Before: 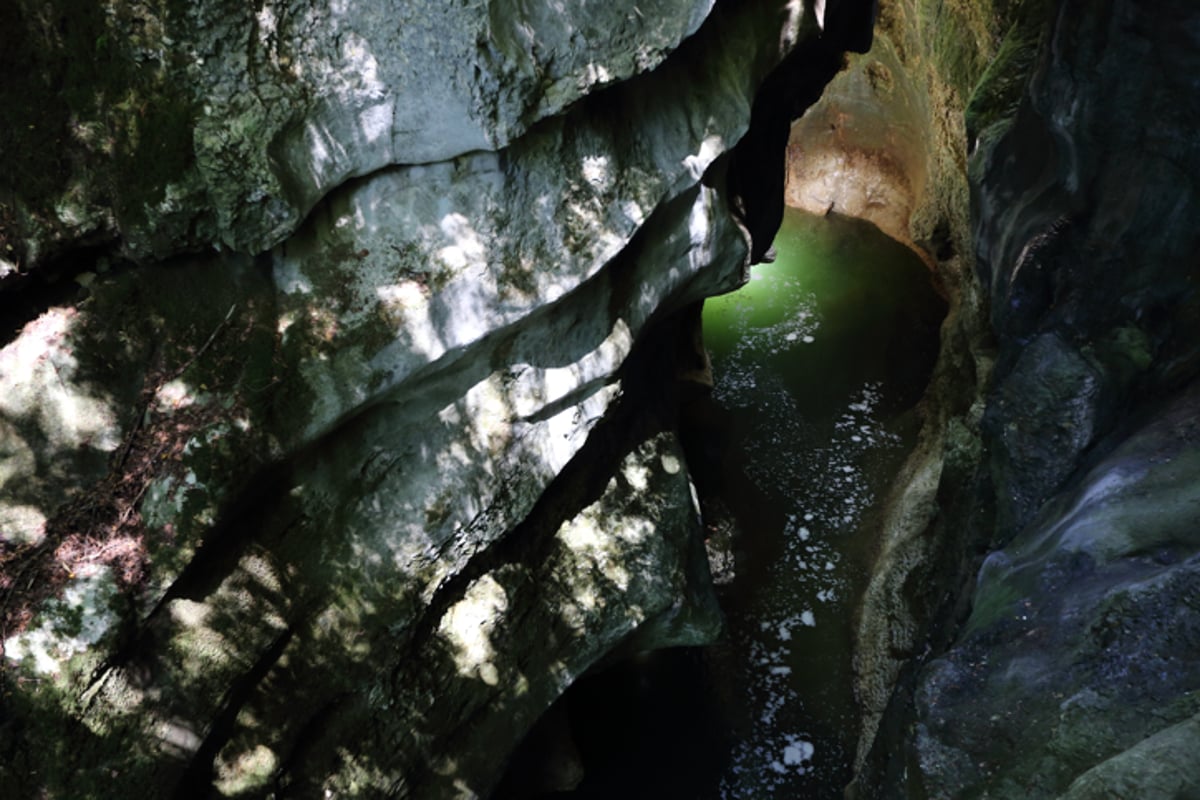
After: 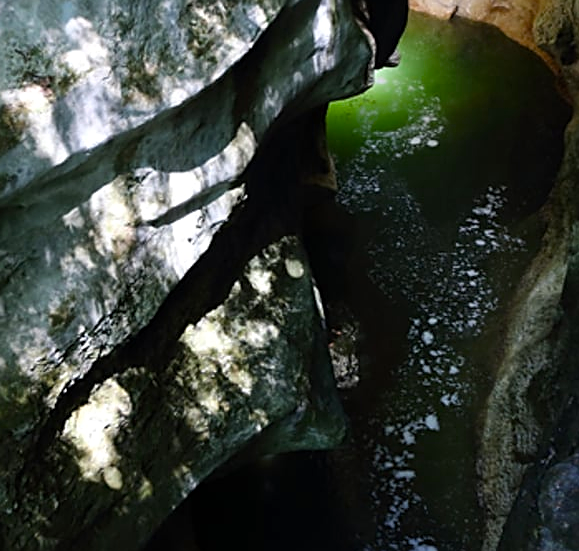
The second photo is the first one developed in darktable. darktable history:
color balance rgb: power › hue 310.89°, perceptual saturation grading › global saturation 19.372%, saturation formula JzAzBz (2021)
sharpen: on, module defaults
tone equalizer: edges refinement/feathering 500, mask exposure compensation -1.57 EV, preserve details no
crop: left 31.36%, top 24.549%, right 20.347%, bottom 6.526%
